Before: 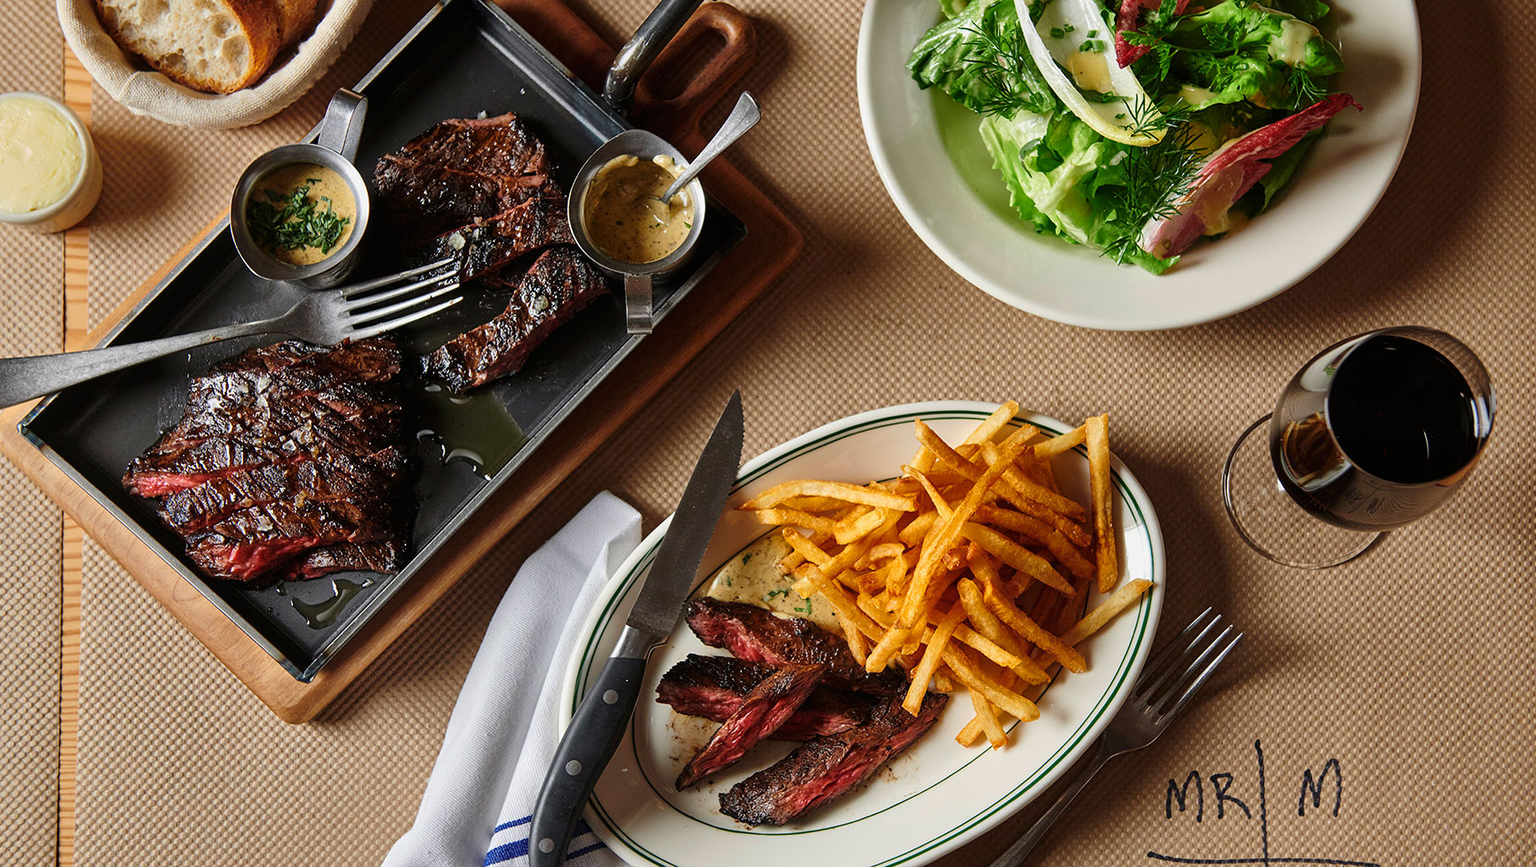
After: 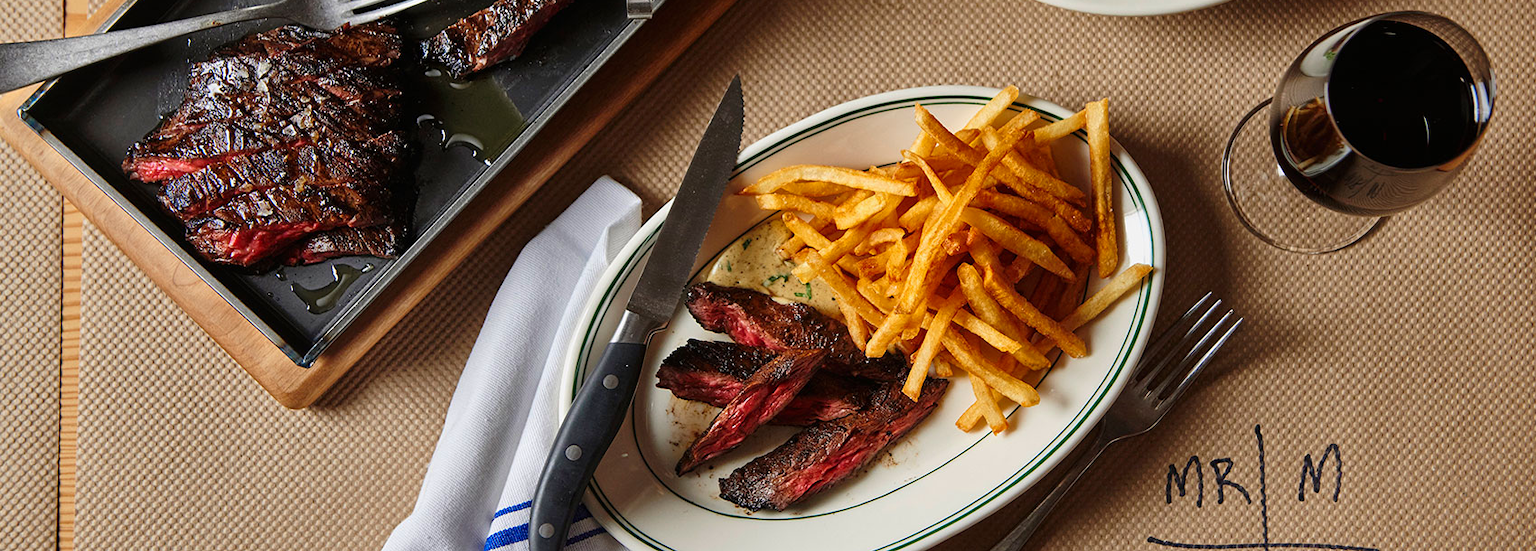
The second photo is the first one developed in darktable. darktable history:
crop and rotate: top 36.435%
color zones: curves: ch1 [(0.25, 0.5) (0.747, 0.71)]
